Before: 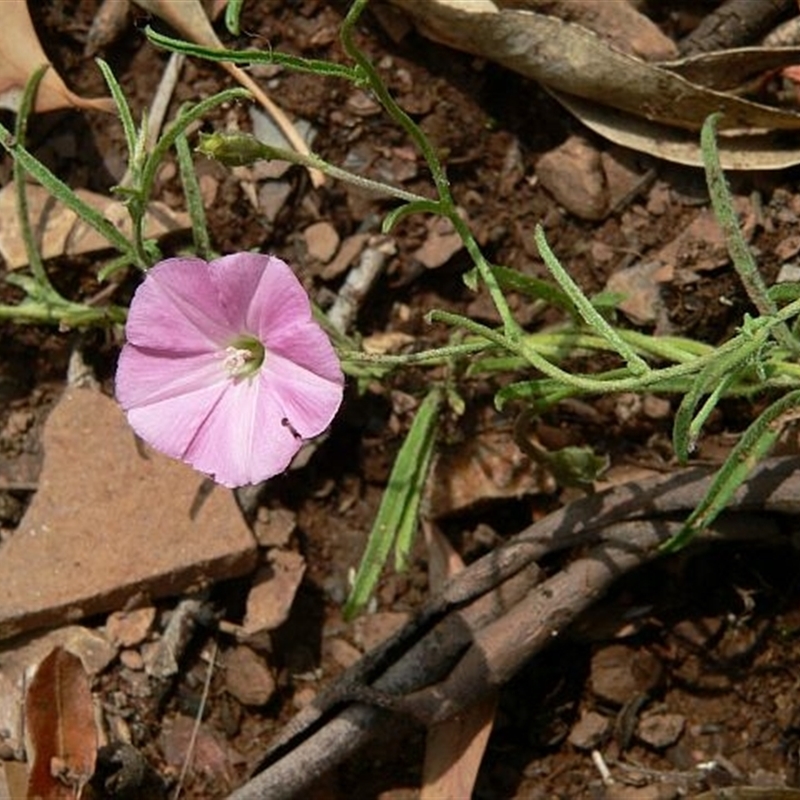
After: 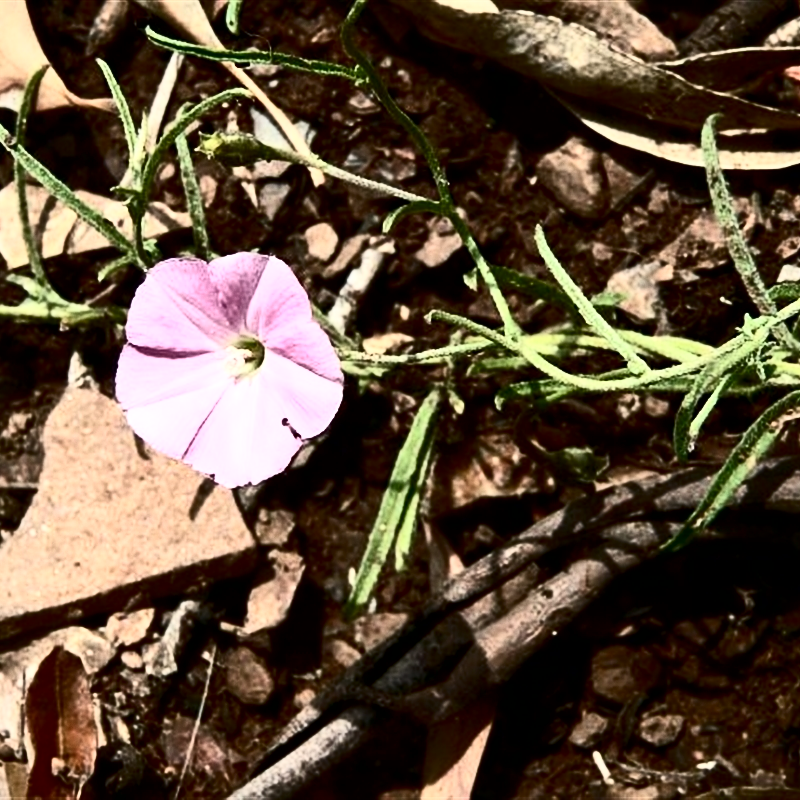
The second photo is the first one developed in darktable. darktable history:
local contrast: mode bilateral grid, contrast 20, coarseness 50, detail 150%, midtone range 0.2
contrast brightness saturation: contrast 0.916, brightness 0.193
